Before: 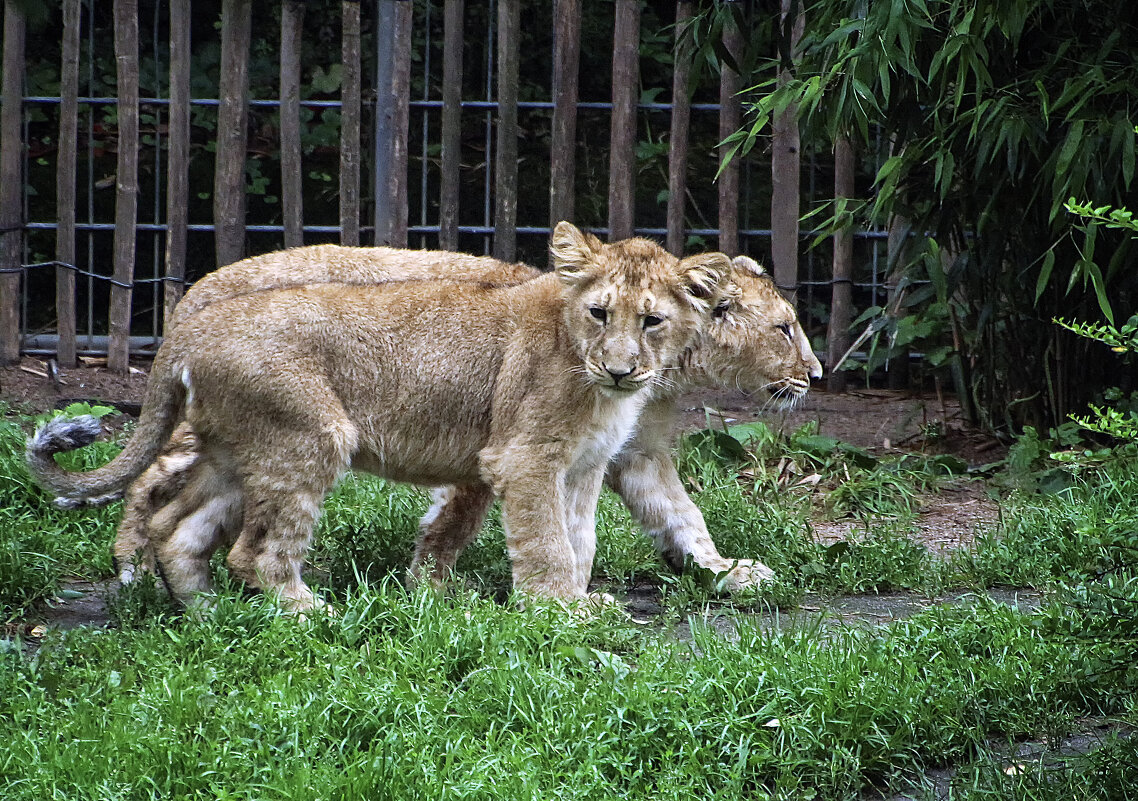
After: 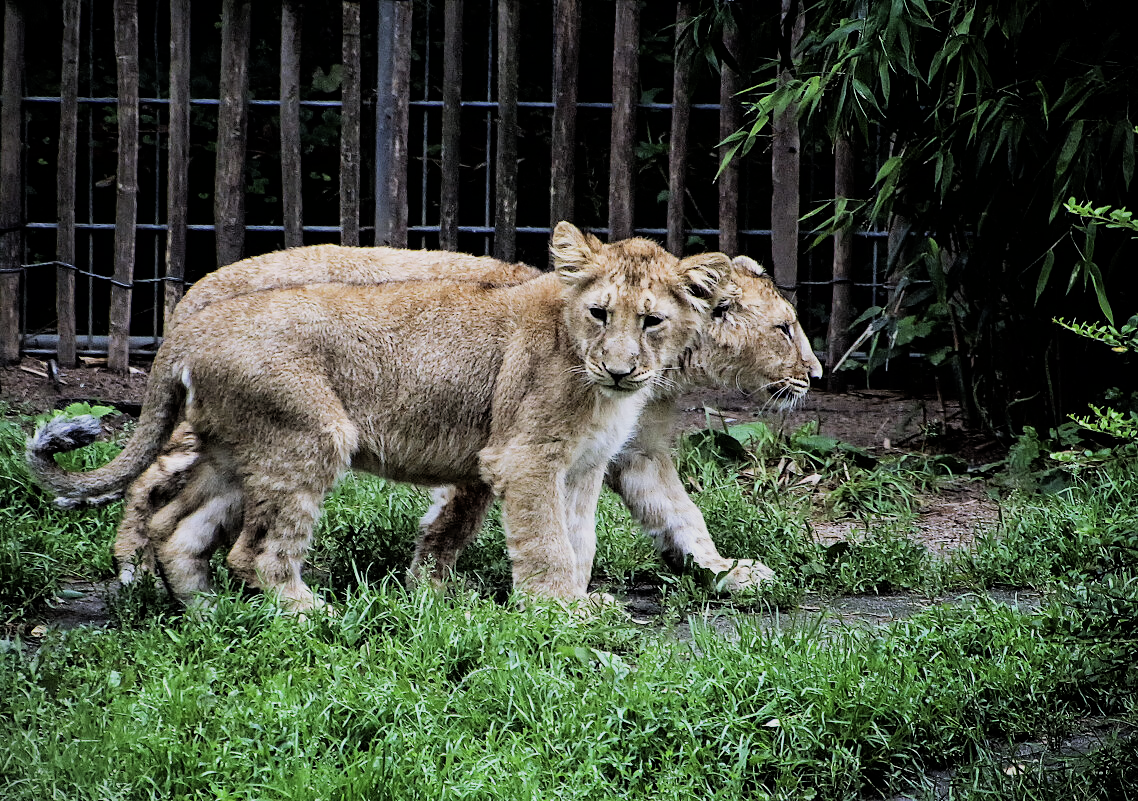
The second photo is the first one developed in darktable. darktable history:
vignetting: fall-off start 92.7%, brightness -0.53, saturation -0.509
filmic rgb: black relative exposure -5.01 EV, white relative exposure 3.98 EV, threshold 3.01 EV, hardness 2.88, contrast 1.301, highlights saturation mix -10.12%, enable highlight reconstruction true
